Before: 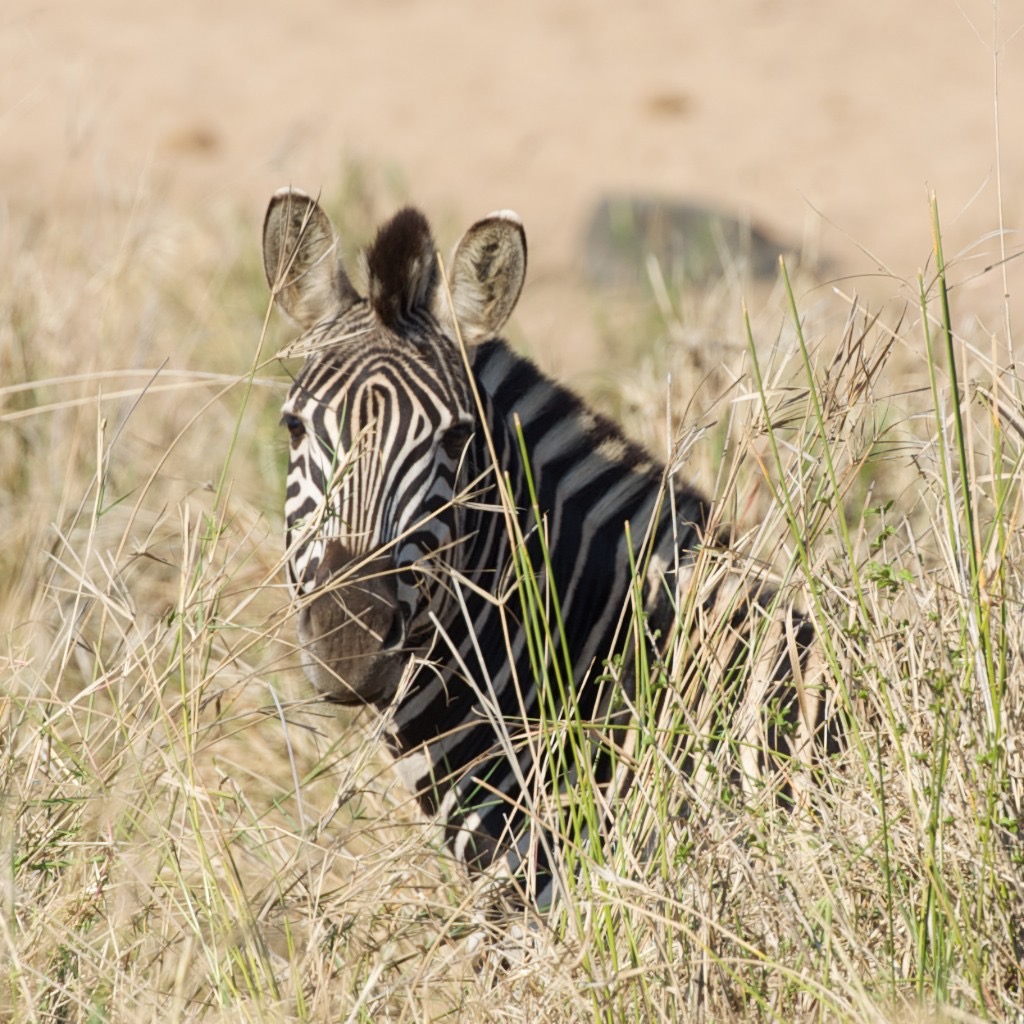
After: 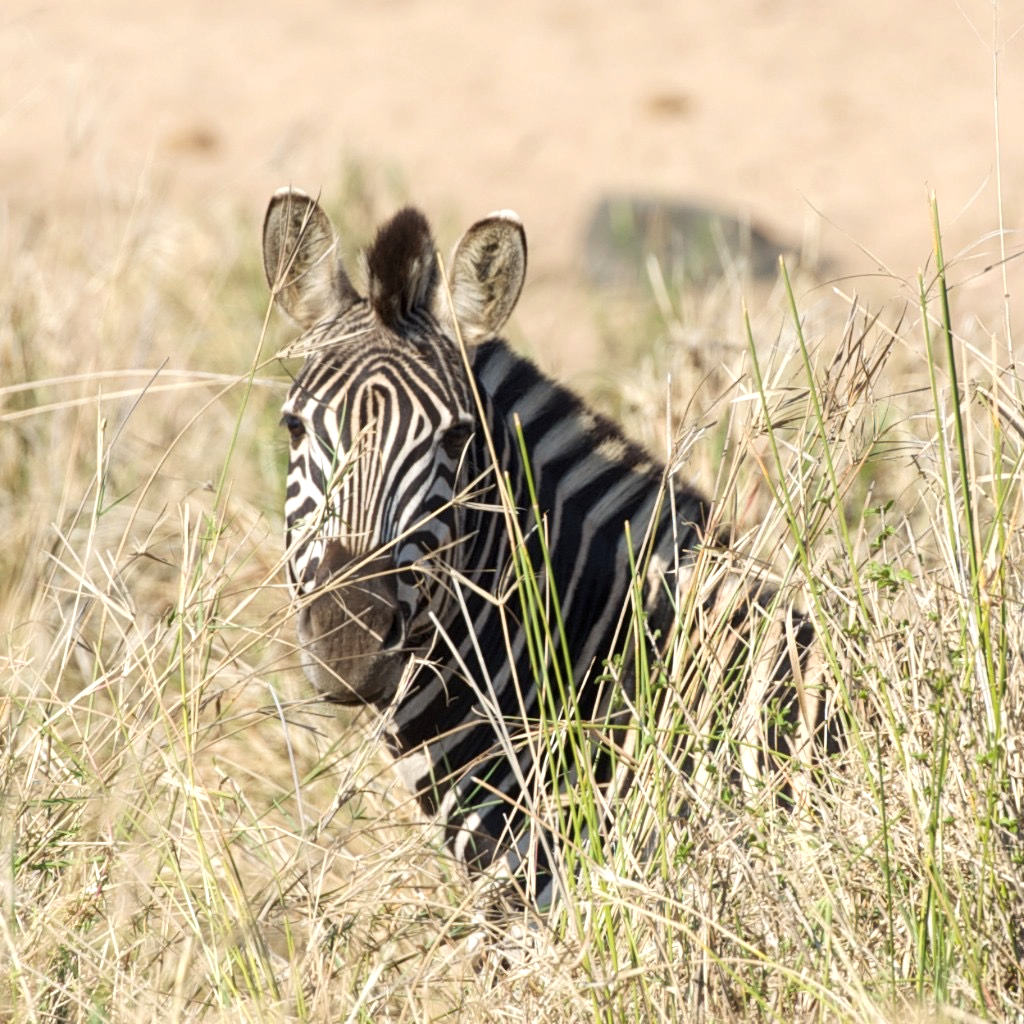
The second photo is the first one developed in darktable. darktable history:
local contrast: highlights 104%, shadows 97%, detail 119%, midtone range 0.2
exposure: exposure 0.297 EV, compensate exposure bias true, compensate highlight preservation false
